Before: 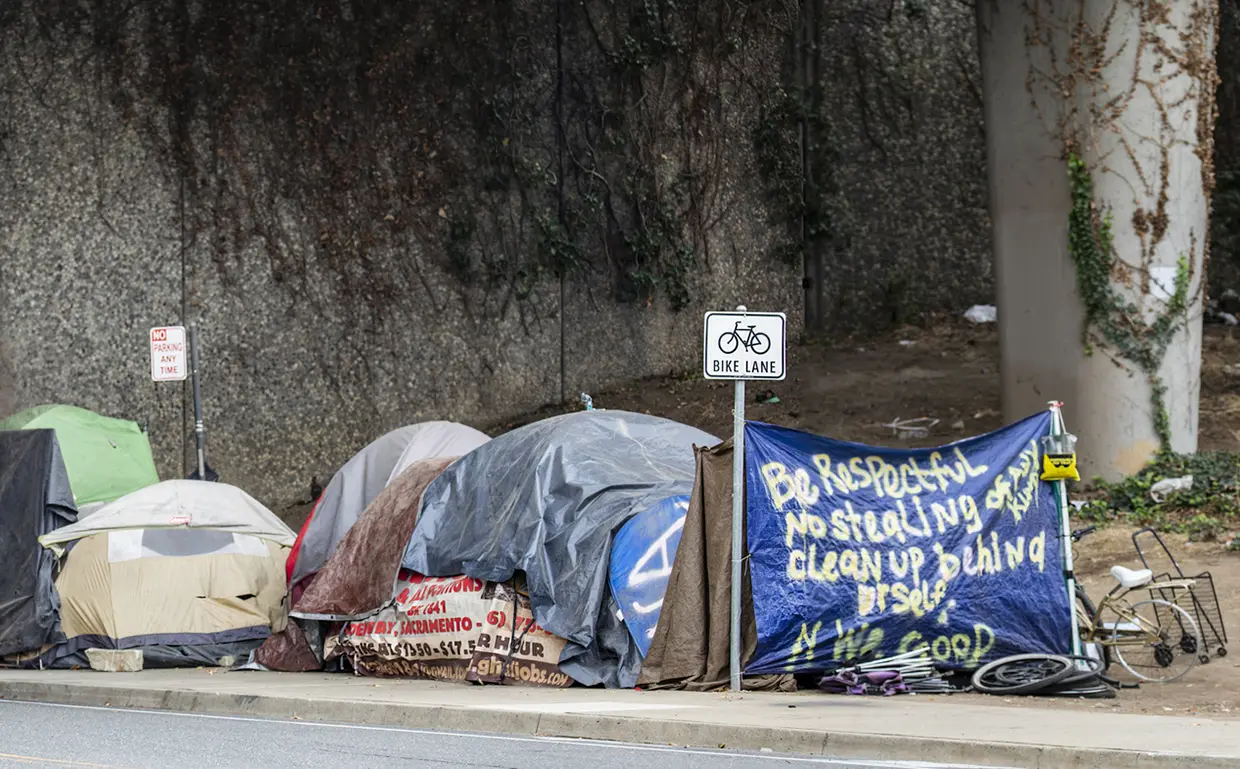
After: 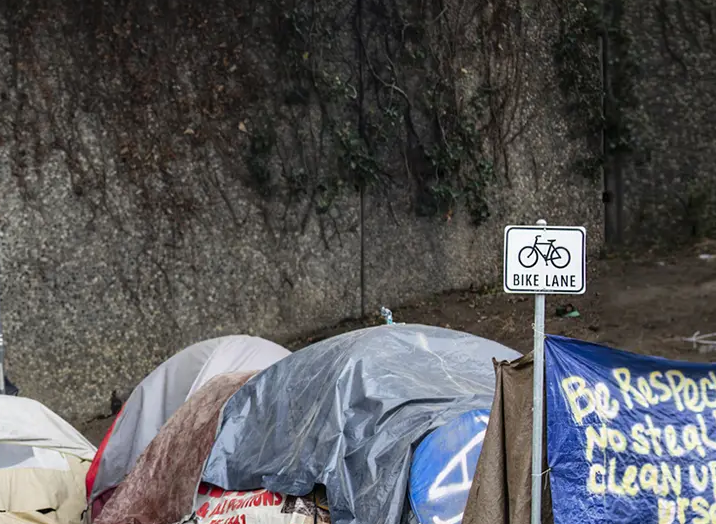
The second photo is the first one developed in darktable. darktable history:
crop: left 16.202%, top 11.208%, right 26.045%, bottom 20.557%
tone equalizer: on, module defaults
